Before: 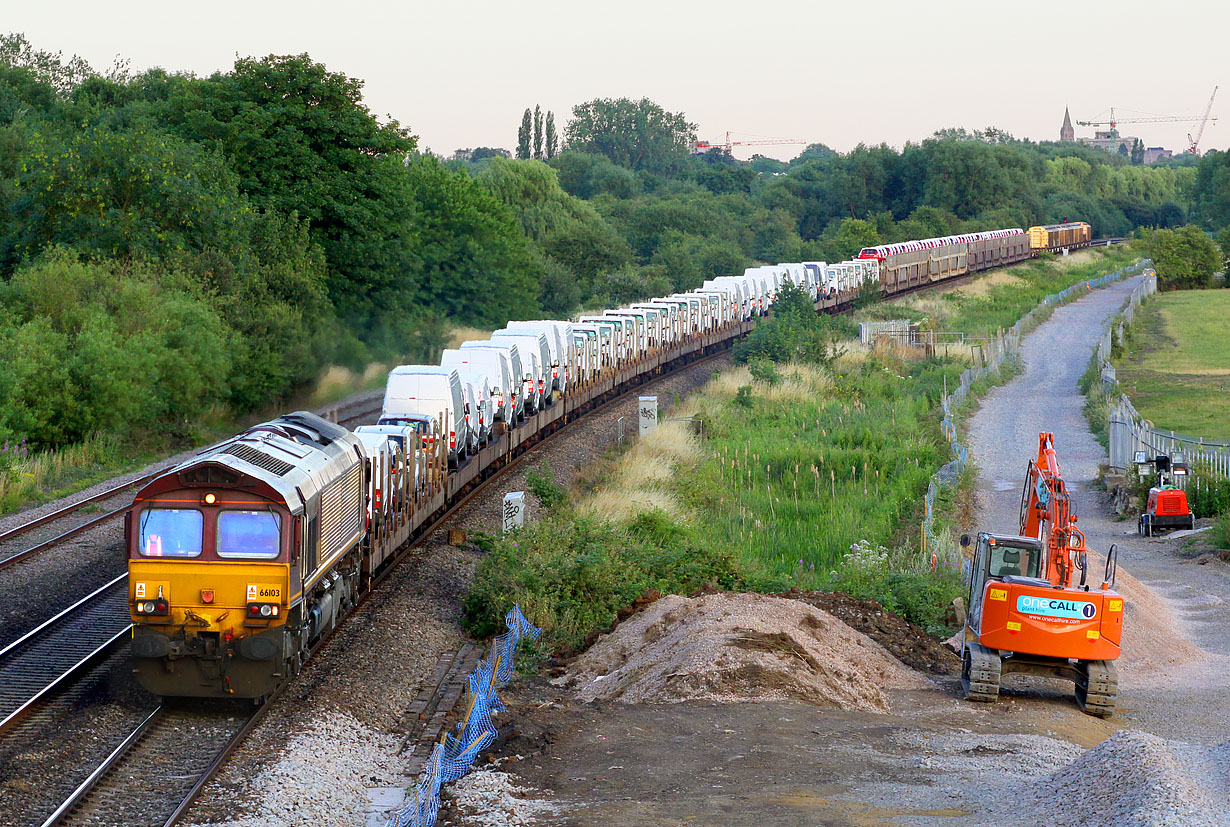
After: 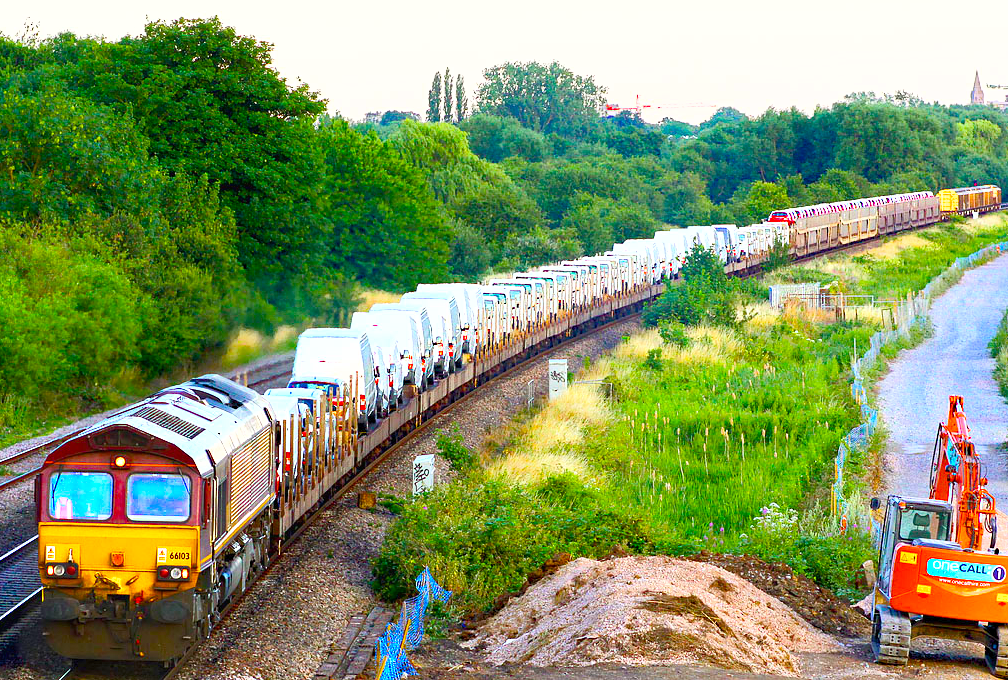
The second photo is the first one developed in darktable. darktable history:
crop and rotate: left 7.435%, top 4.554%, right 10.588%, bottom 13.19%
shadows and highlights: shadows -1.57, highlights 41.5
haze removal: compatibility mode true, adaptive false
color balance rgb: shadows lift › hue 86.33°, linear chroma grading › shadows 9.81%, linear chroma grading › highlights 9.432%, linear chroma grading › global chroma 14.885%, linear chroma grading › mid-tones 14.82%, perceptual saturation grading › global saturation 29.798%, contrast -9.872%
tone curve: curves: ch0 [(0, 0) (0.003, 0.014) (0.011, 0.019) (0.025, 0.028) (0.044, 0.044) (0.069, 0.069) (0.1, 0.1) (0.136, 0.131) (0.177, 0.168) (0.224, 0.206) (0.277, 0.255) (0.335, 0.309) (0.399, 0.374) (0.468, 0.452) (0.543, 0.535) (0.623, 0.623) (0.709, 0.72) (0.801, 0.815) (0.898, 0.898) (1, 1)], color space Lab, independent channels, preserve colors none
exposure: black level correction 0, exposure 1.001 EV, compensate highlight preservation false
tone equalizer: on, module defaults
